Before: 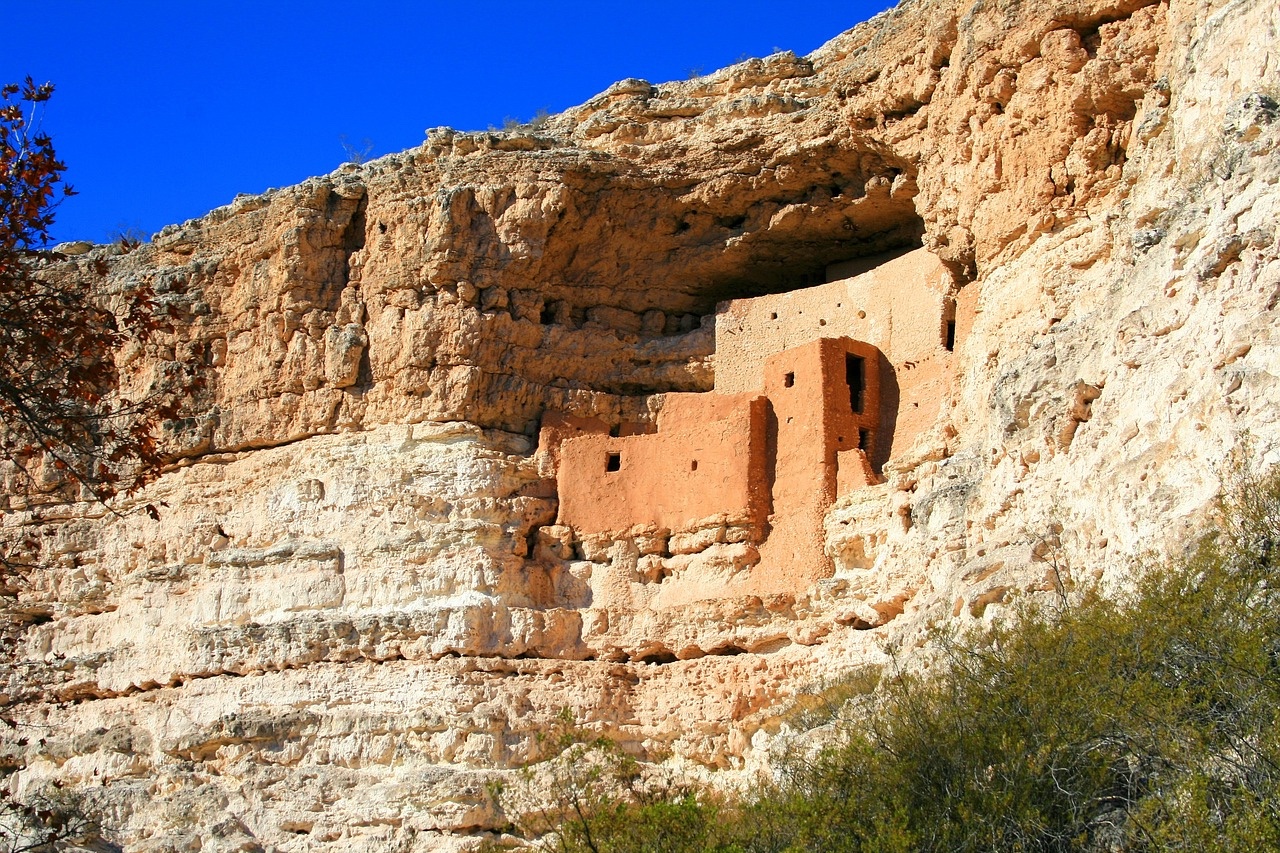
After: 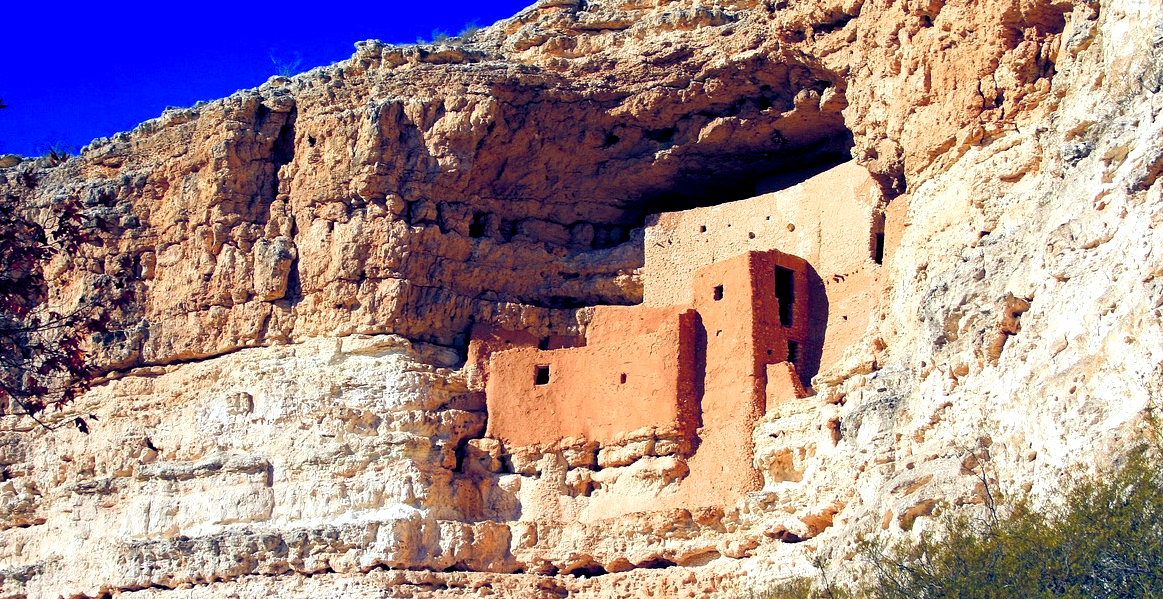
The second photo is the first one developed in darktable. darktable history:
crop: left 5.596%, top 10.314%, right 3.534%, bottom 19.395%
color balance rgb: shadows lift › luminance -41.13%, shadows lift › chroma 14.13%, shadows lift › hue 260°, power › luminance -3.76%, power › chroma 0.56%, power › hue 40.37°, highlights gain › luminance 16.81%, highlights gain › chroma 2.94%, highlights gain › hue 260°, global offset › luminance -0.29%, global offset › chroma 0.31%, global offset › hue 260°, perceptual saturation grading › global saturation 20%, perceptual saturation grading › highlights -13.92%, perceptual saturation grading › shadows 50%
